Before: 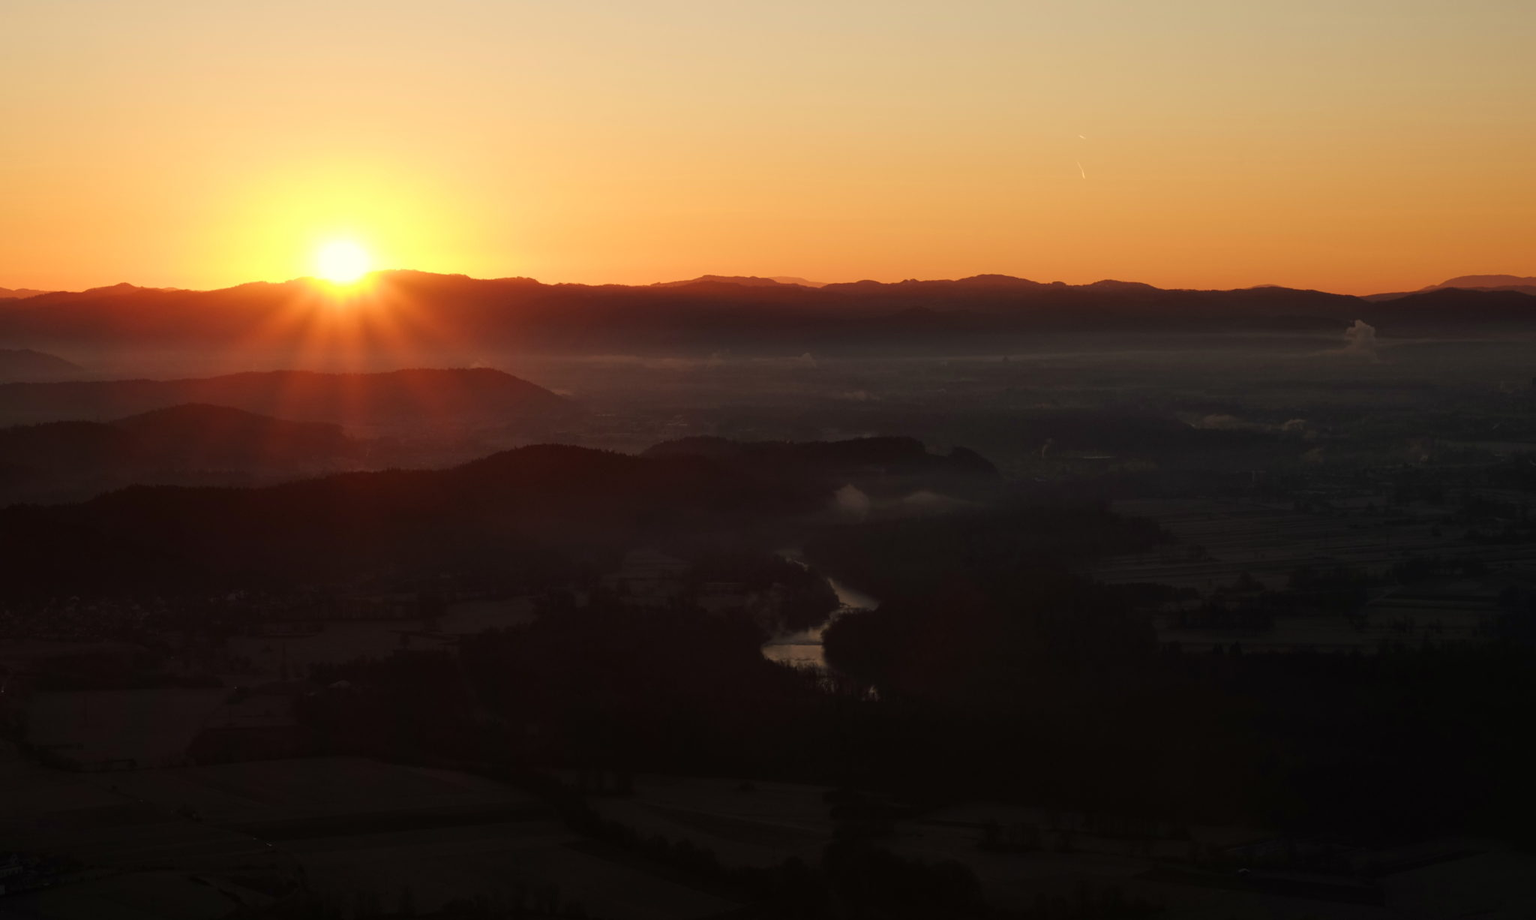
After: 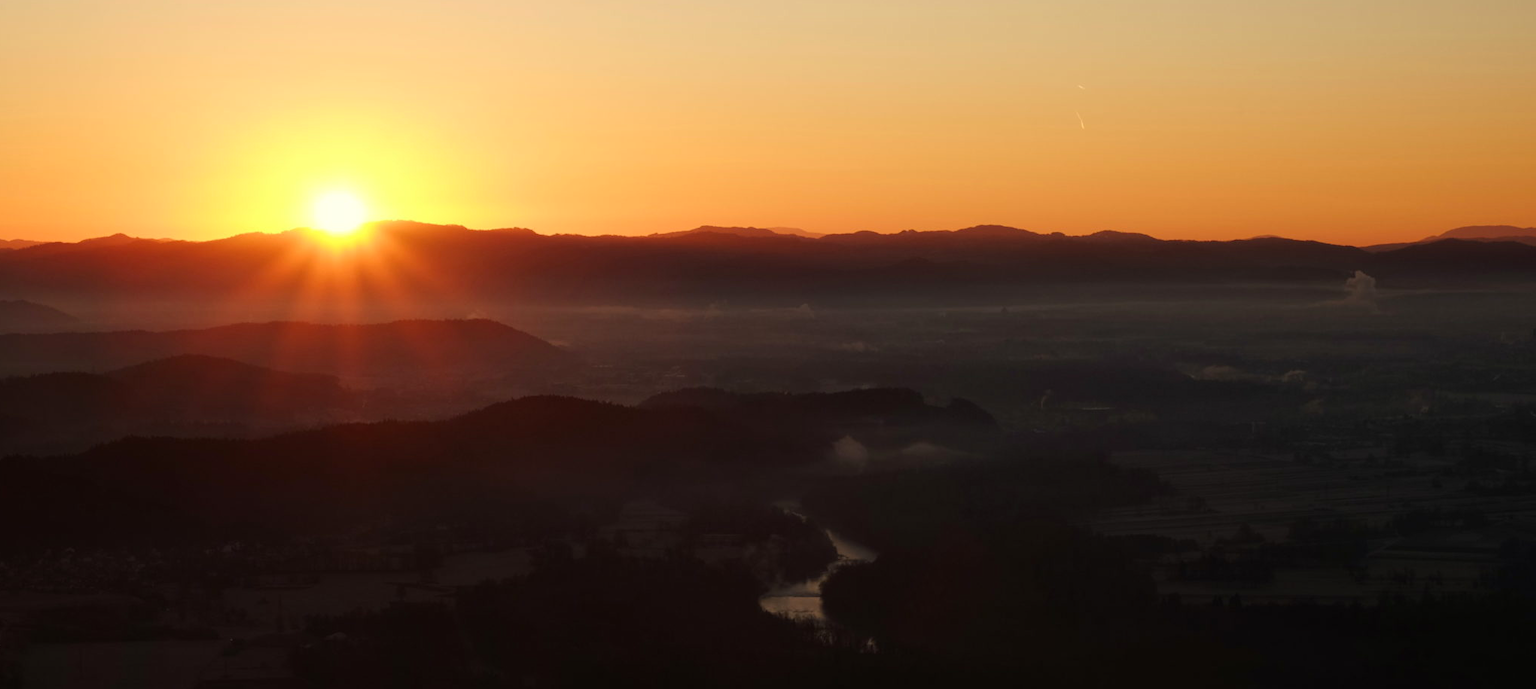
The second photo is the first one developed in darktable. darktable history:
contrast brightness saturation: contrast 0.04, saturation 0.07
crop: left 0.387%, top 5.469%, bottom 19.809%
